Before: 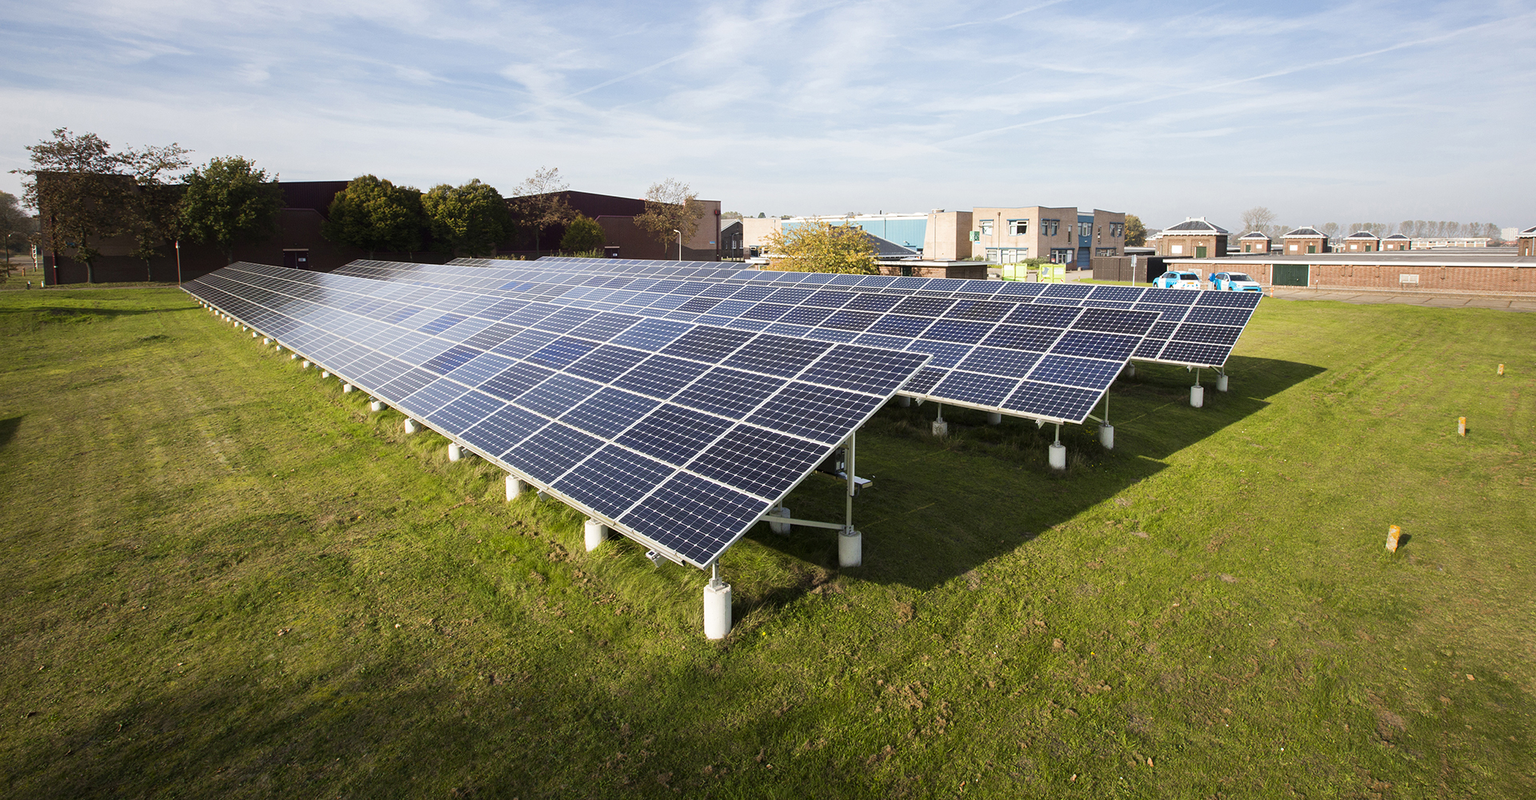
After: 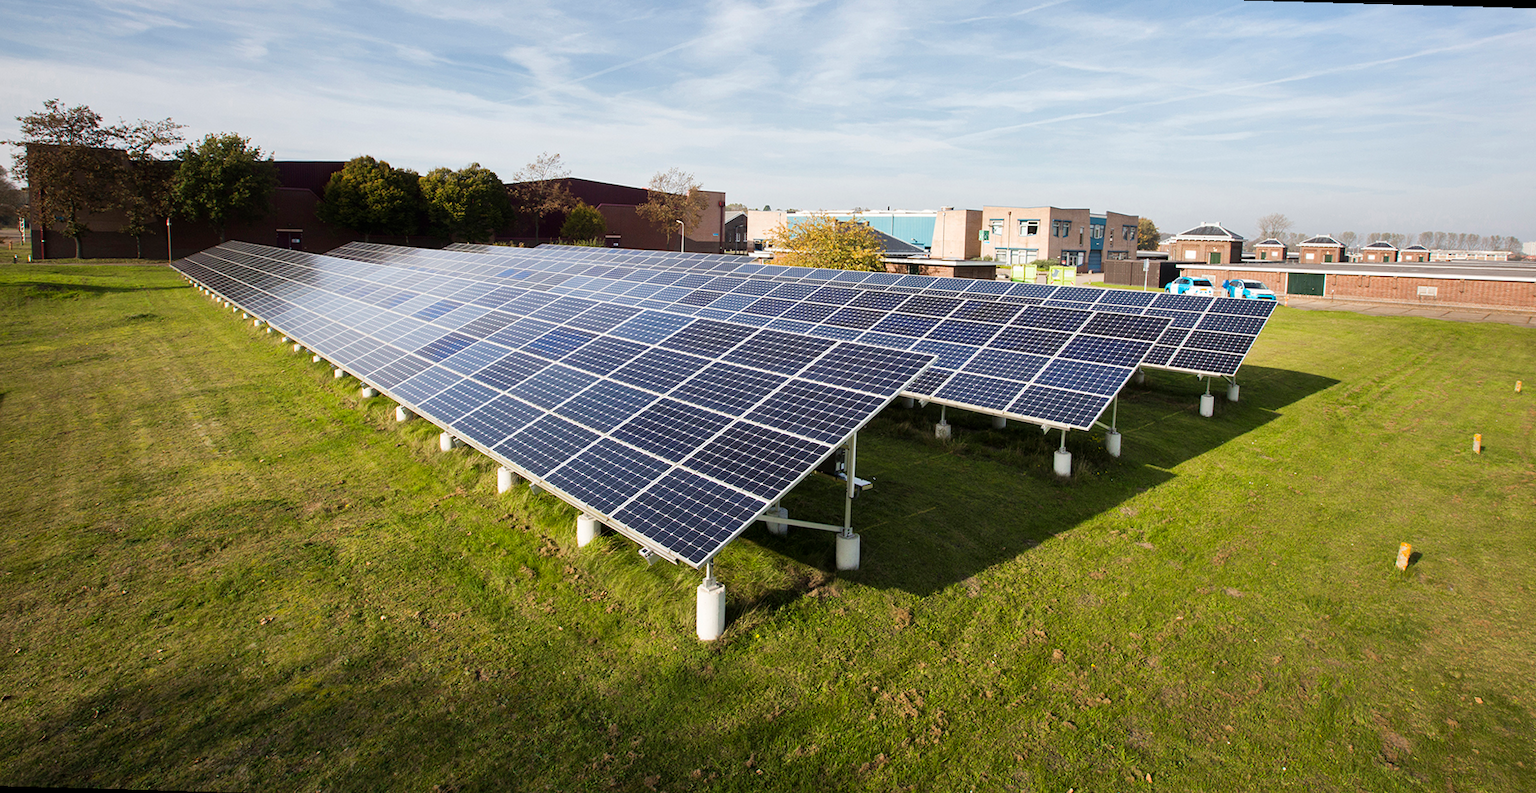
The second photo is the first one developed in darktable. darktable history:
shadows and highlights: shadows 35, highlights -35, soften with gaussian
rotate and perspective: rotation 1.57°, crop left 0.018, crop right 0.982, crop top 0.039, crop bottom 0.961
